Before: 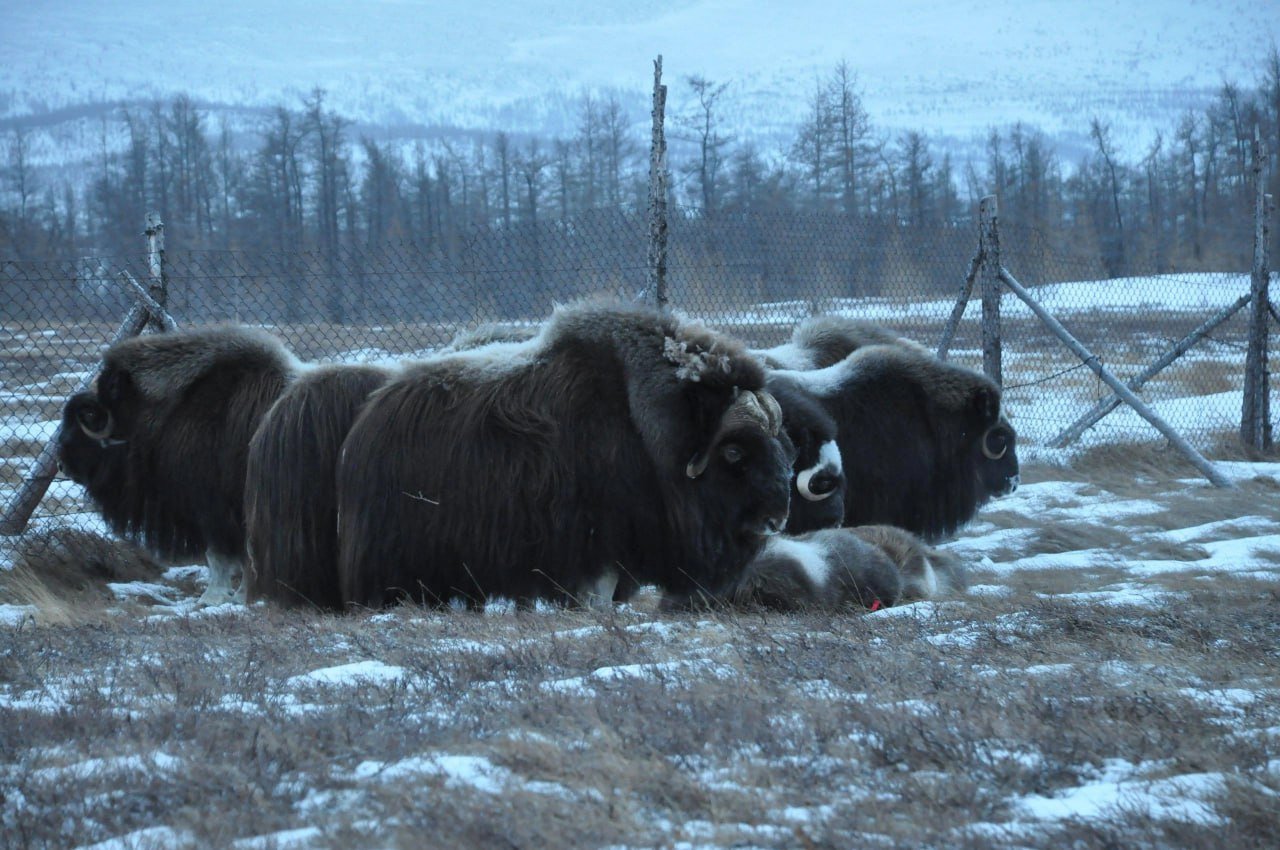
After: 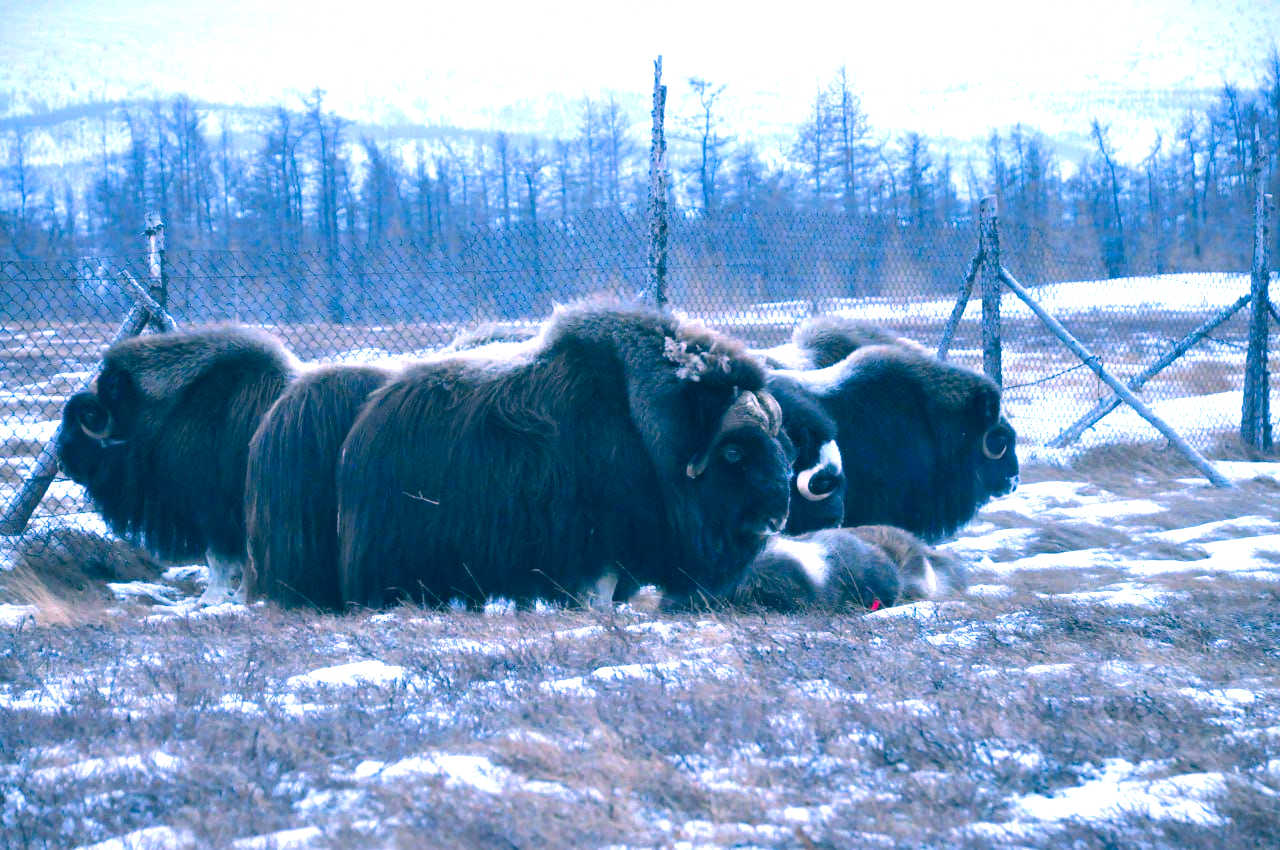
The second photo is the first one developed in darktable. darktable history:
exposure: black level correction 0, exposure 1.022 EV, compensate highlight preservation false
color correction: highlights a* 16.69, highlights b* 0.273, shadows a* -15.08, shadows b* -14.7, saturation 1.56
